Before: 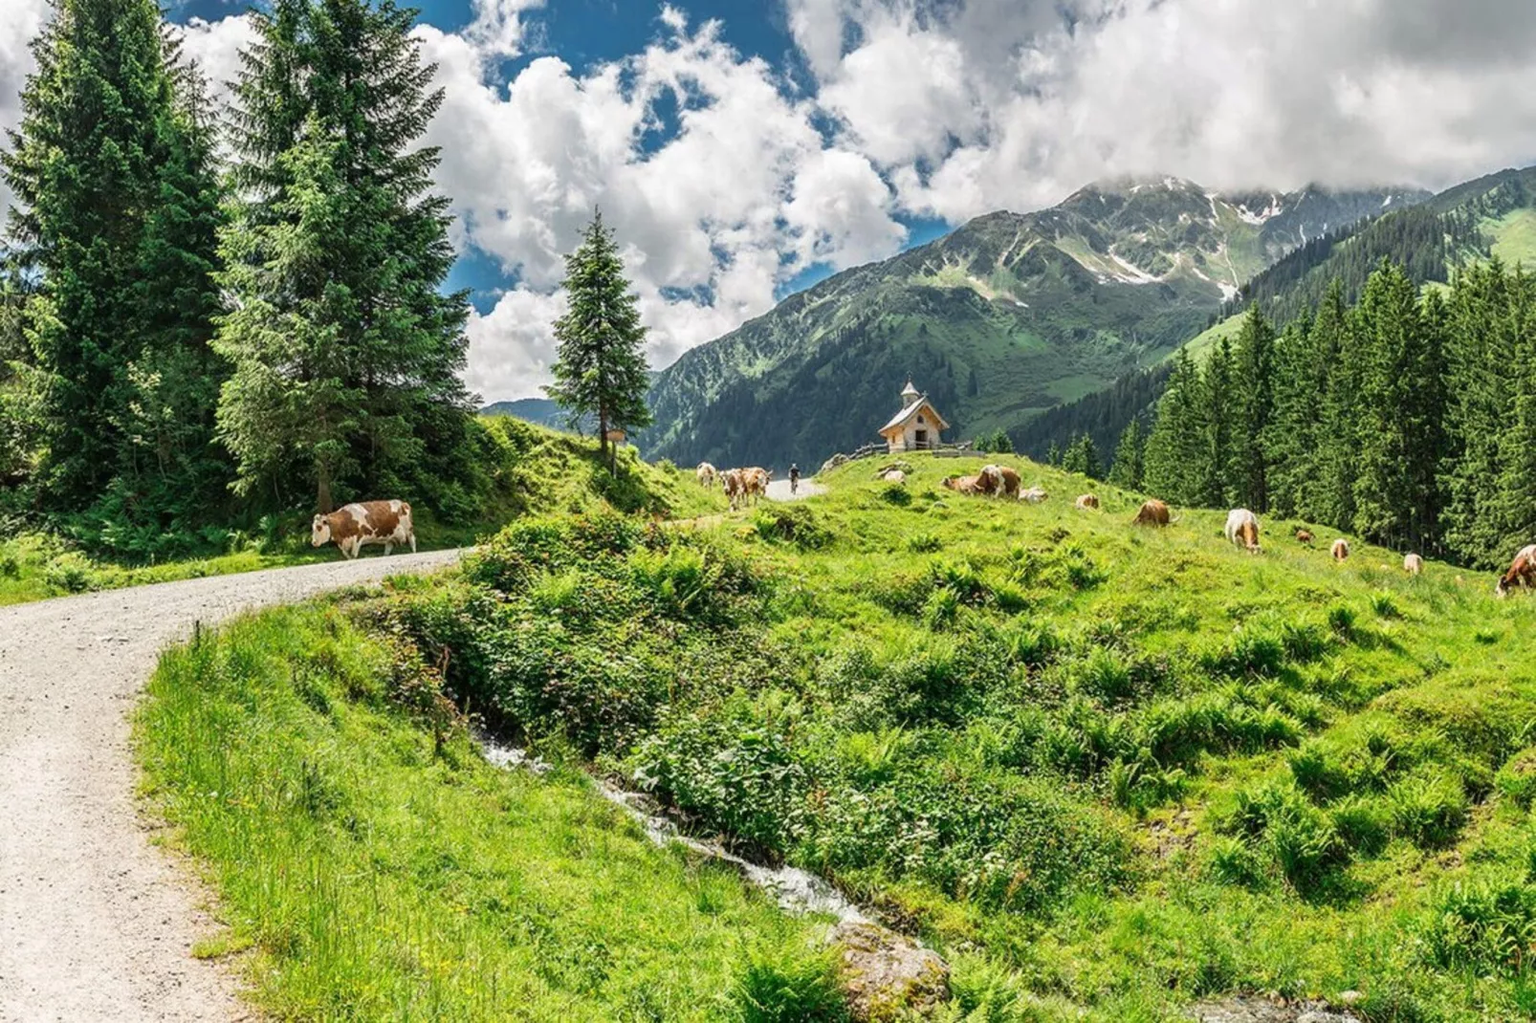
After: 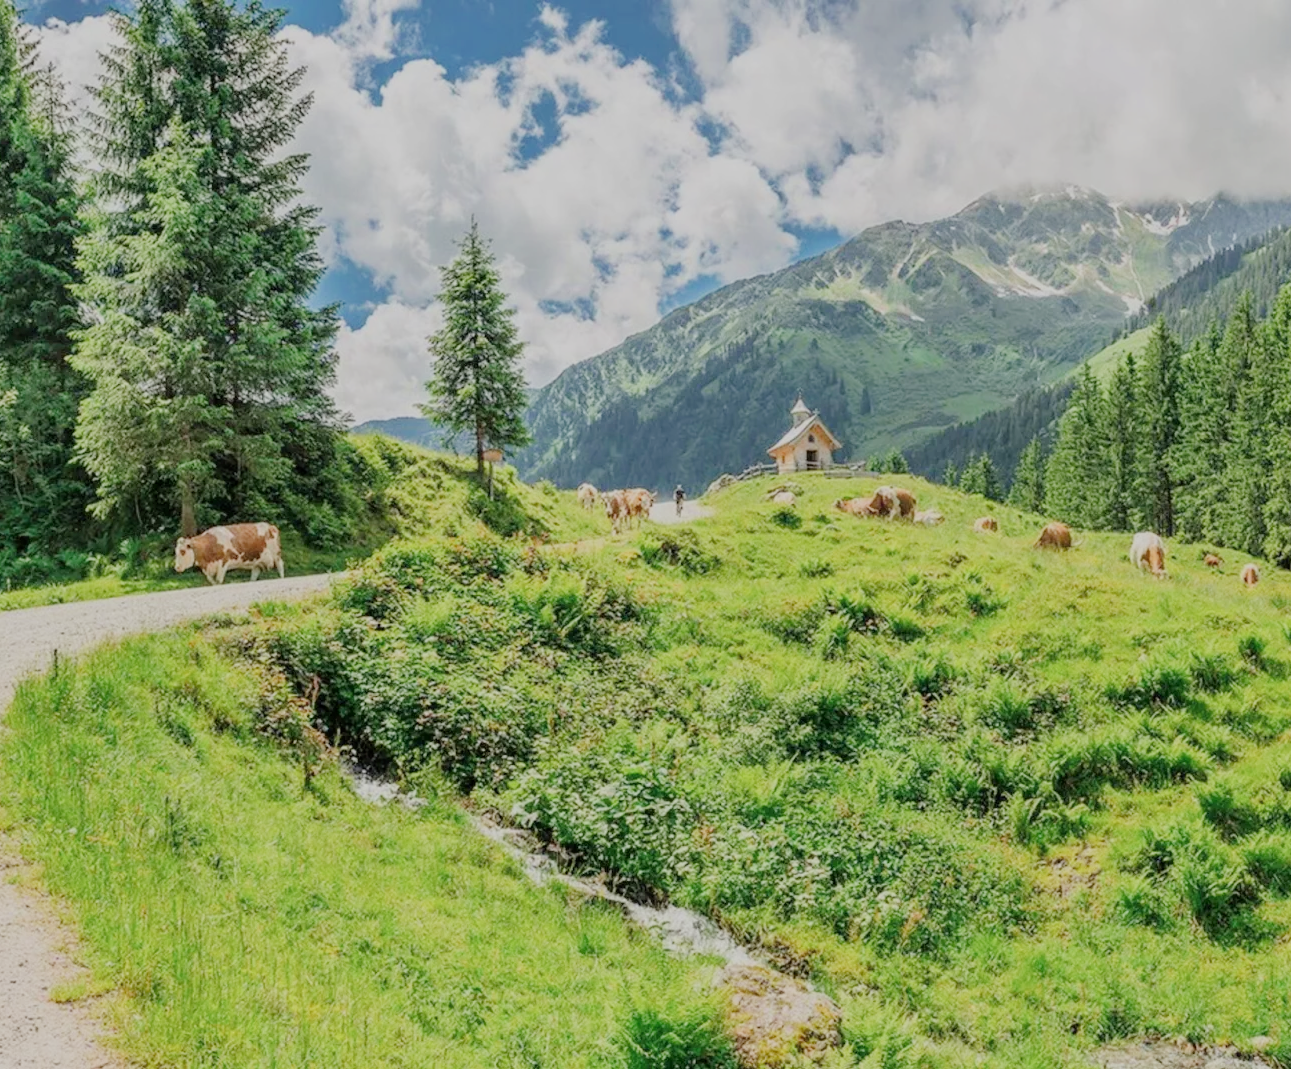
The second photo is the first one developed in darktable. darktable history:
crop and rotate: left 9.473%, right 10.124%
exposure: exposure 0.913 EV, compensate highlight preservation false
filmic rgb: black relative exposure -8 EV, white relative exposure 8.06 EV, threshold 2.95 EV, hardness 2.42, latitude 10.57%, contrast 0.718, highlights saturation mix 8.99%, shadows ↔ highlights balance 2.11%, enable highlight reconstruction true
